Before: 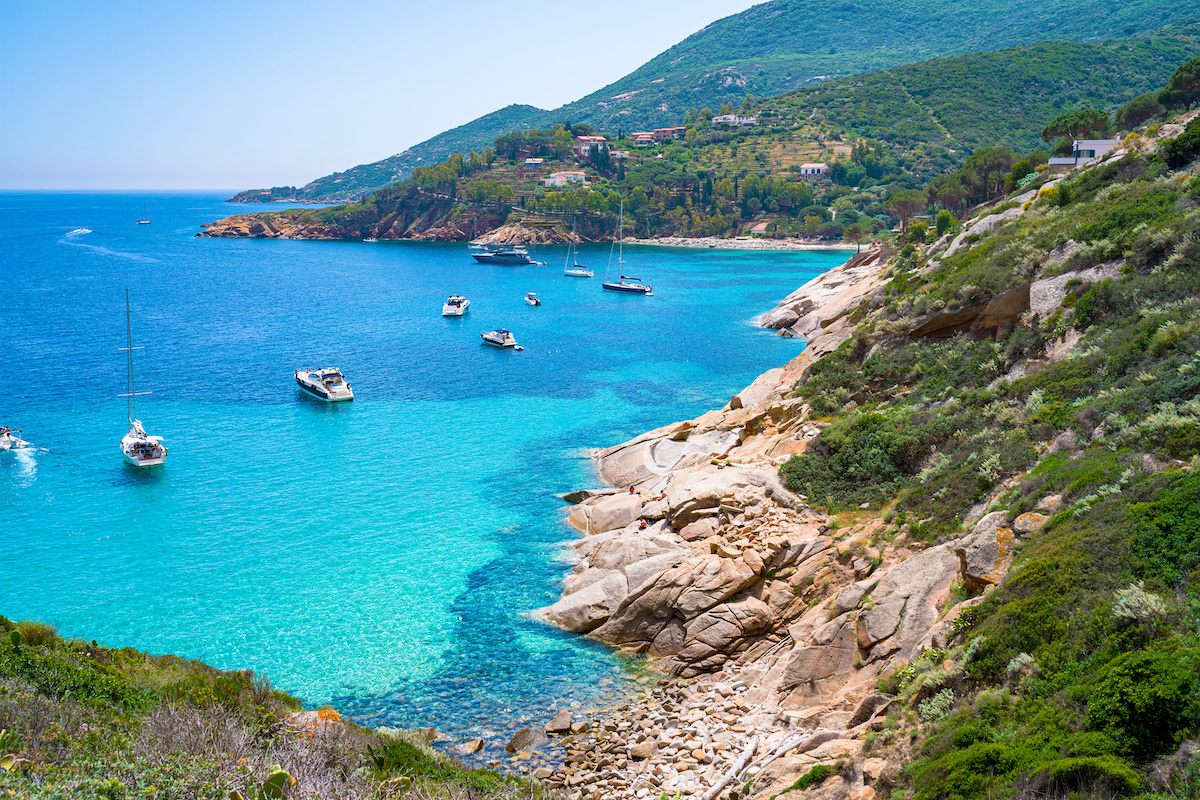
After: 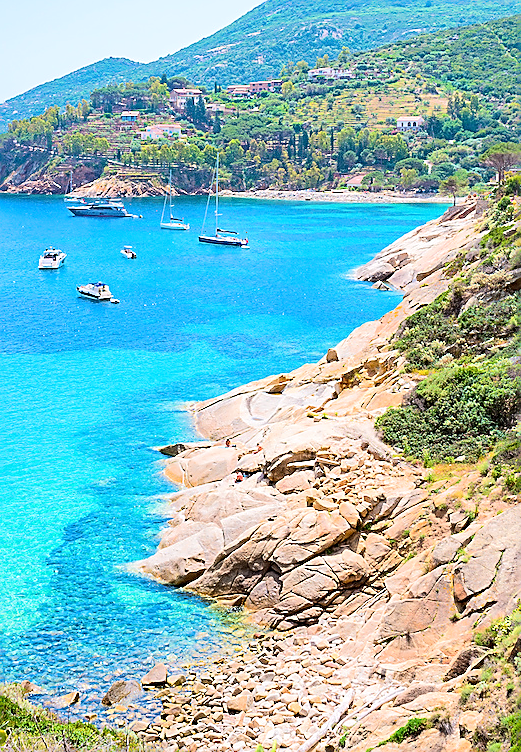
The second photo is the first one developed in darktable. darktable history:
tone equalizer: -7 EV 0.162 EV, -6 EV 0.63 EV, -5 EV 1.18 EV, -4 EV 1.32 EV, -3 EV 1.18 EV, -2 EV 0.6 EV, -1 EV 0.152 EV, edges refinement/feathering 500, mask exposure compensation -1.57 EV, preserve details no
crop: left 33.731%, top 5.937%, right 22.829%
sharpen: radius 1.351, amount 1.247, threshold 0.819
